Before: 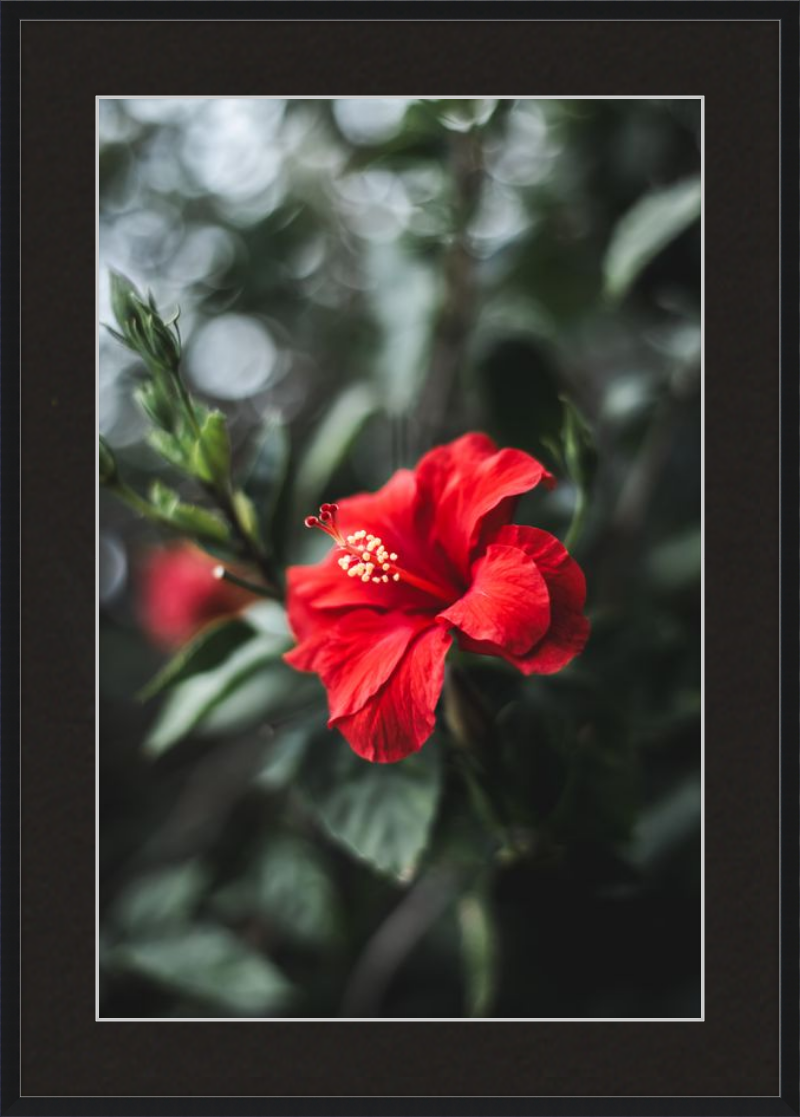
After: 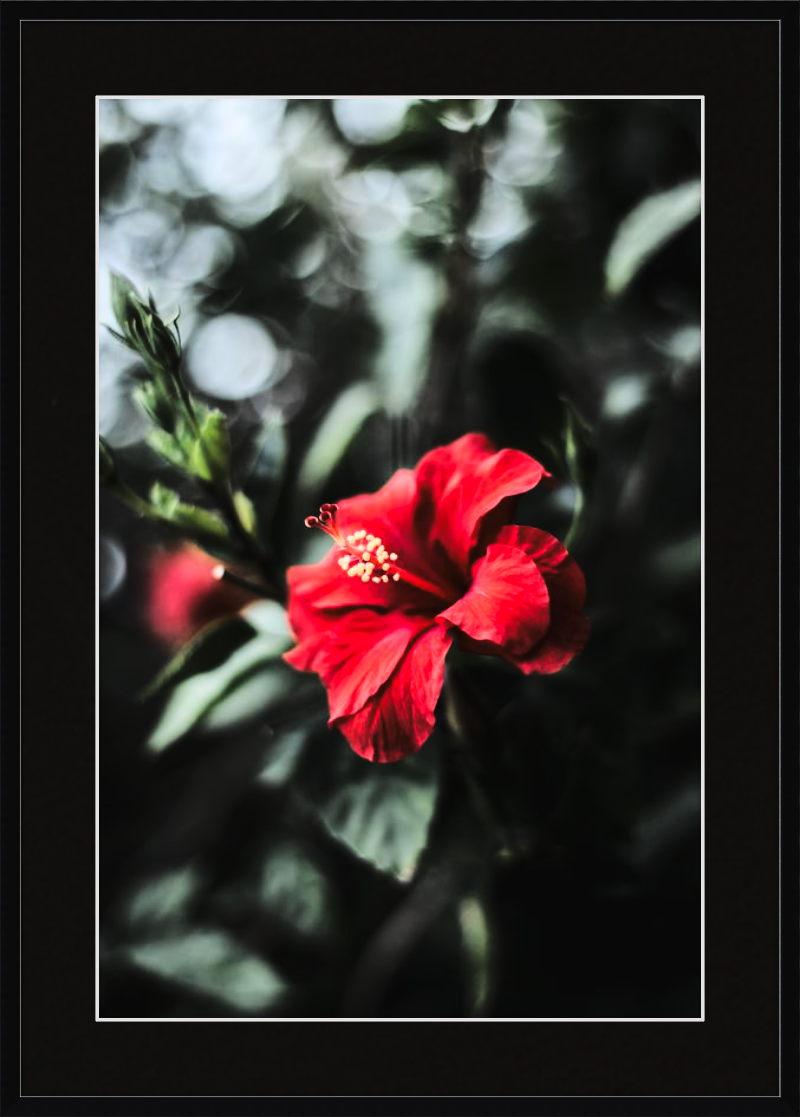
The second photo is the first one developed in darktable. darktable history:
base curve: curves: ch0 [(0, 0) (0.74, 0.67) (1, 1)], preserve colors none
tone curve: curves: ch0 [(0, 0) (0.179, 0.073) (0.265, 0.147) (0.463, 0.553) (0.51, 0.635) (0.716, 0.863) (1, 0.997)], color space Lab, linked channels, preserve colors none
